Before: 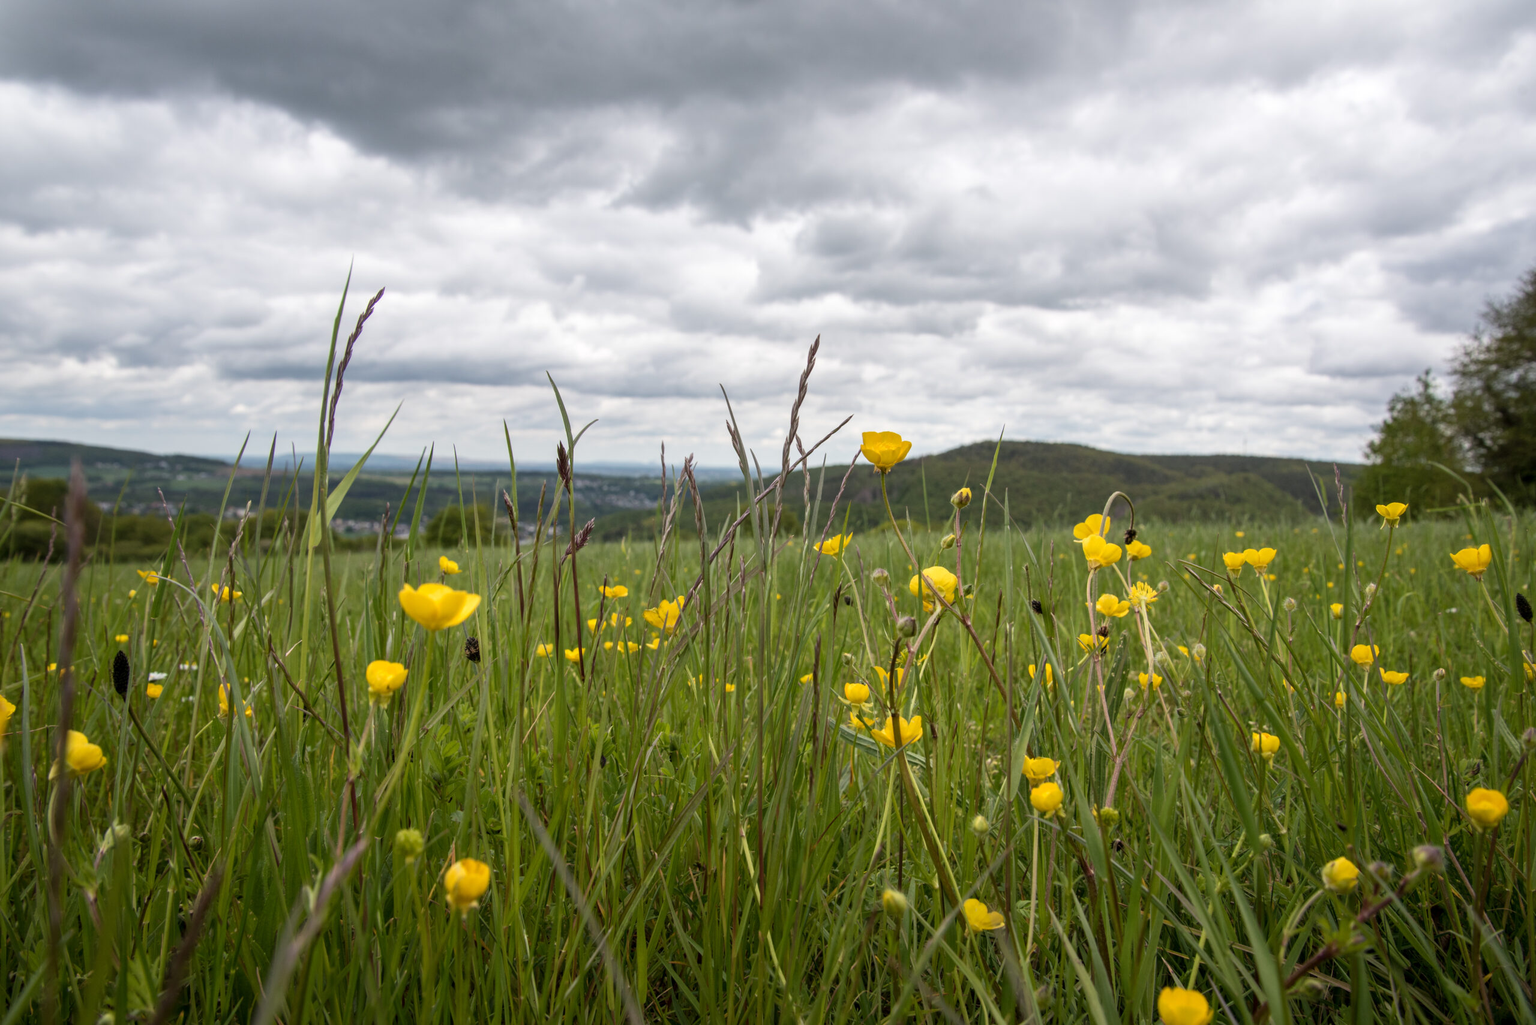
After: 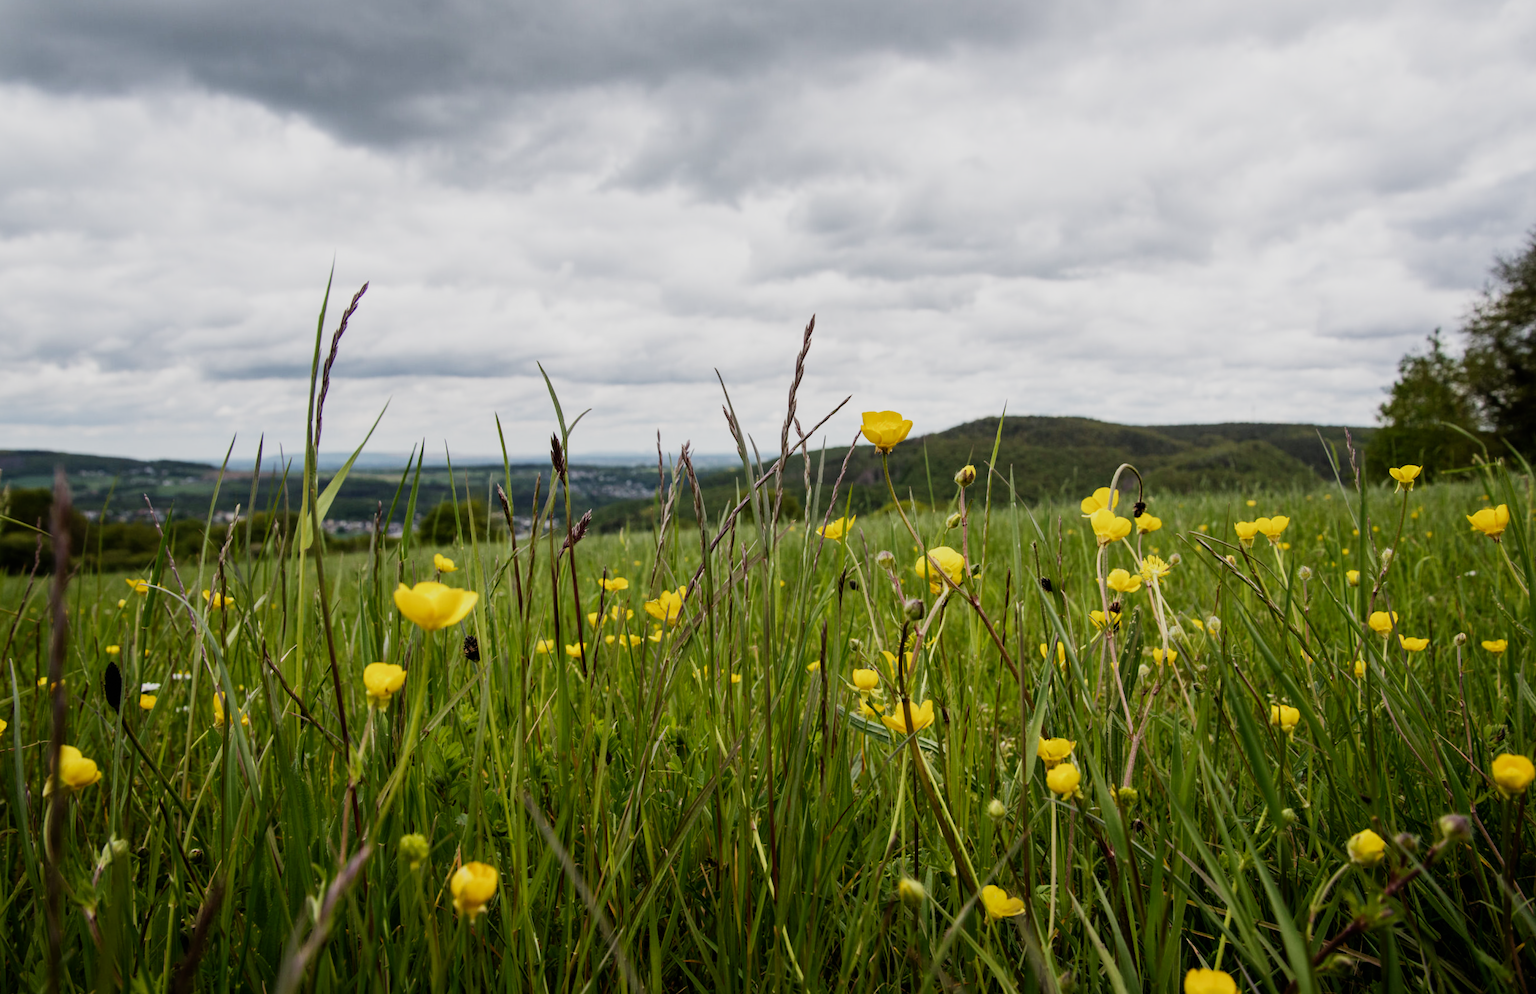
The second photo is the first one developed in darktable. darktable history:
rotate and perspective: rotation -2°, crop left 0.022, crop right 0.978, crop top 0.049, crop bottom 0.951
sigmoid: contrast 1.7, skew -0.2, preserve hue 0%, red attenuation 0.1, red rotation 0.035, green attenuation 0.1, green rotation -0.017, blue attenuation 0.15, blue rotation -0.052, base primaries Rec2020
